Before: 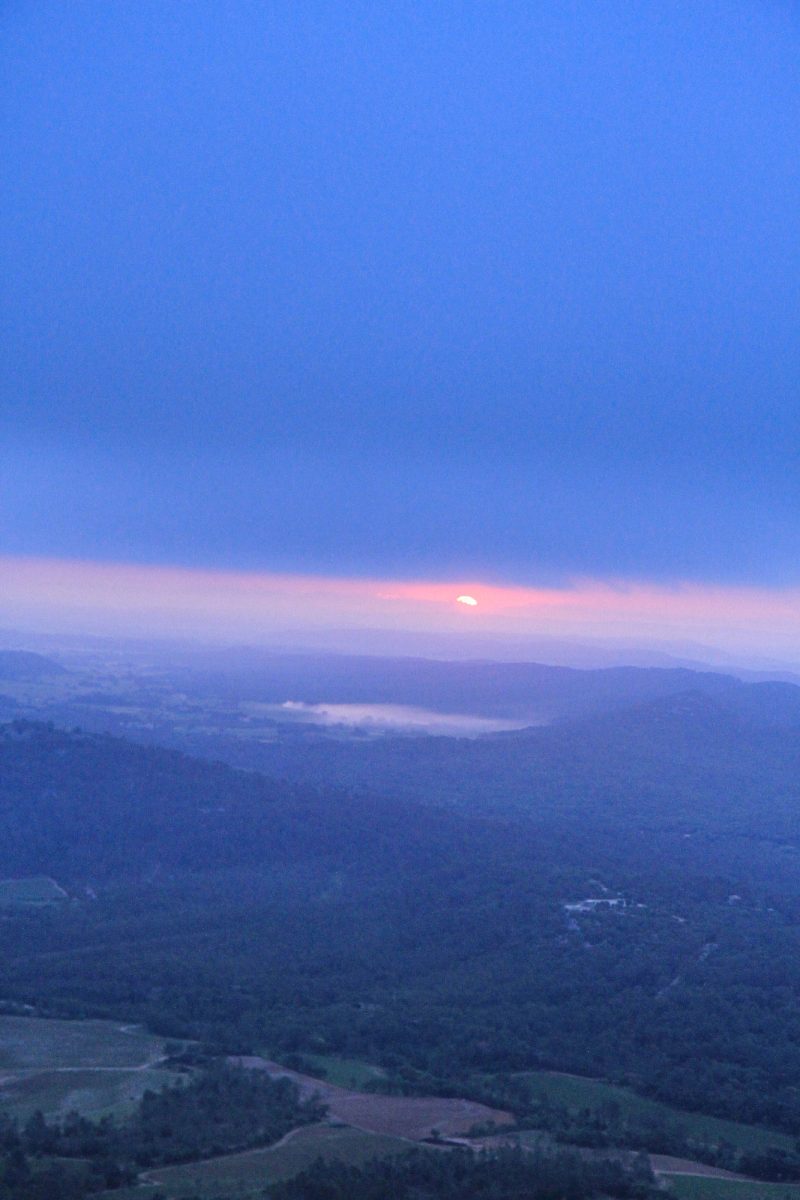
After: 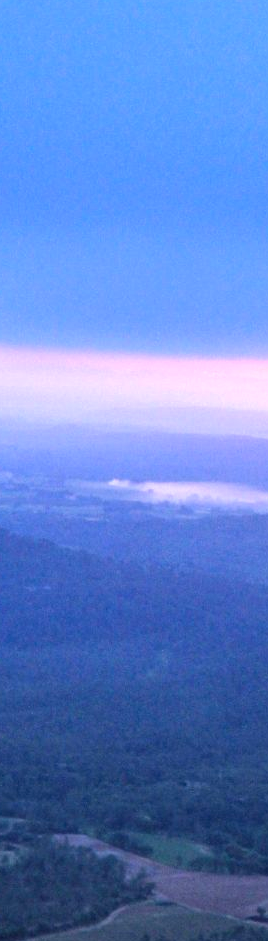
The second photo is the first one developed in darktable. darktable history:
crop and rotate: left 21.77%, top 18.528%, right 44.676%, bottom 2.997%
levels: mode automatic
